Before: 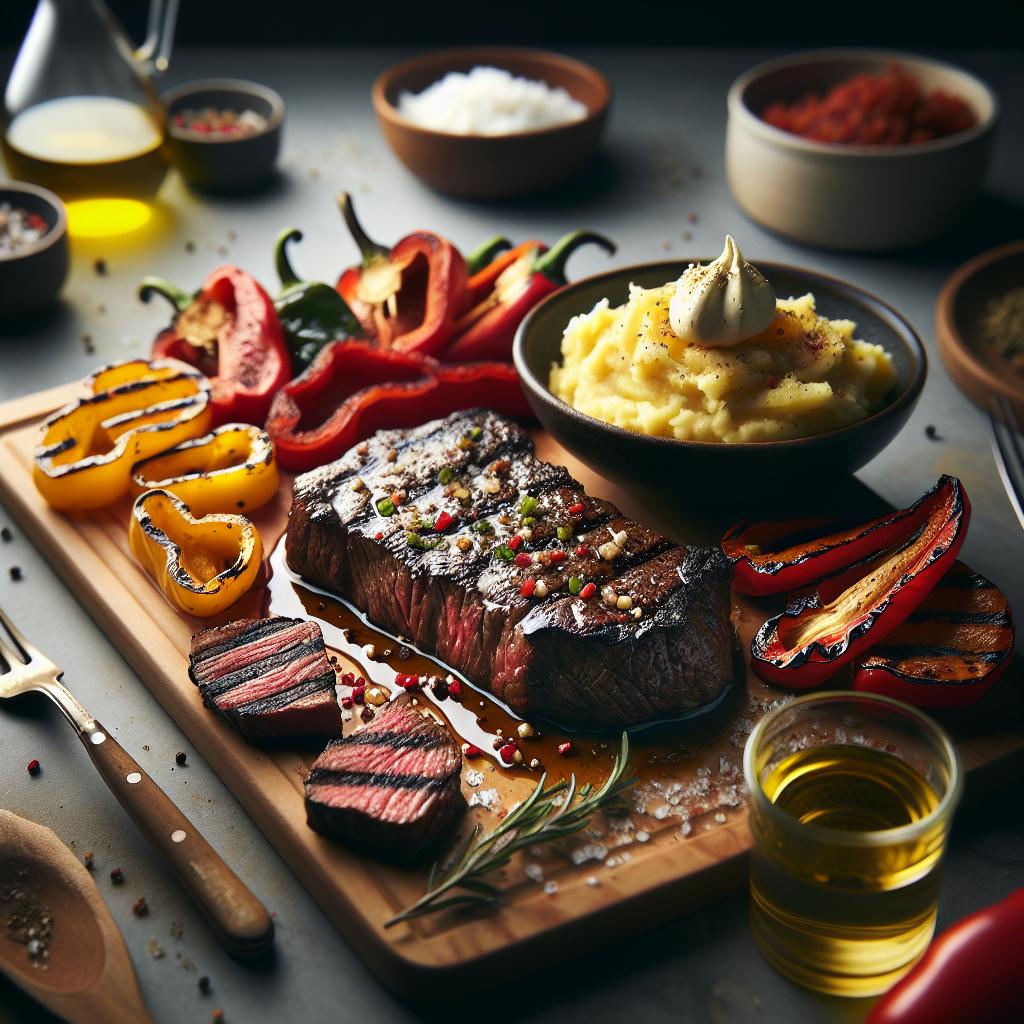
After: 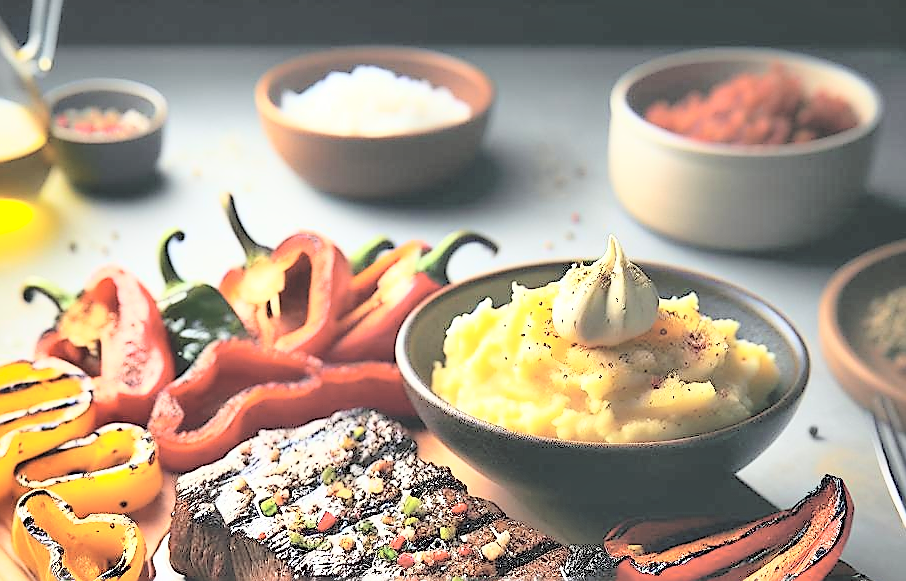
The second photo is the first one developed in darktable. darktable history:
shadows and highlights: highlights color adjustment 42.04%, soften with gaussian
sharpen: radius 1.39, amount 1.251, threshold 0.799
crop and rotate: left 11.44%, bottom 43.2%
contrast brightness saturation: brightness 0.989
tone curve: curves: ch0 [(0, 0) (0.003, 0.001) (0.011, 0.005) (0.025, 0.011) (0.044, 0.02) (0.069, 0.031) (0.1, 0.045) (0.136, 0.078) (0.177, 0.124) (0.224, 0.18) (0.277, 0.245) (0.335, 0.315) (0.399, 0.393) (0.468, 0.477) (0.543, 0.569) (0.623, 0.666) (0.709, 0.771) (0.801, 0.871) (0.898, 0.965) (1, 1)], color space Lab, independent channels, preserve colors none
